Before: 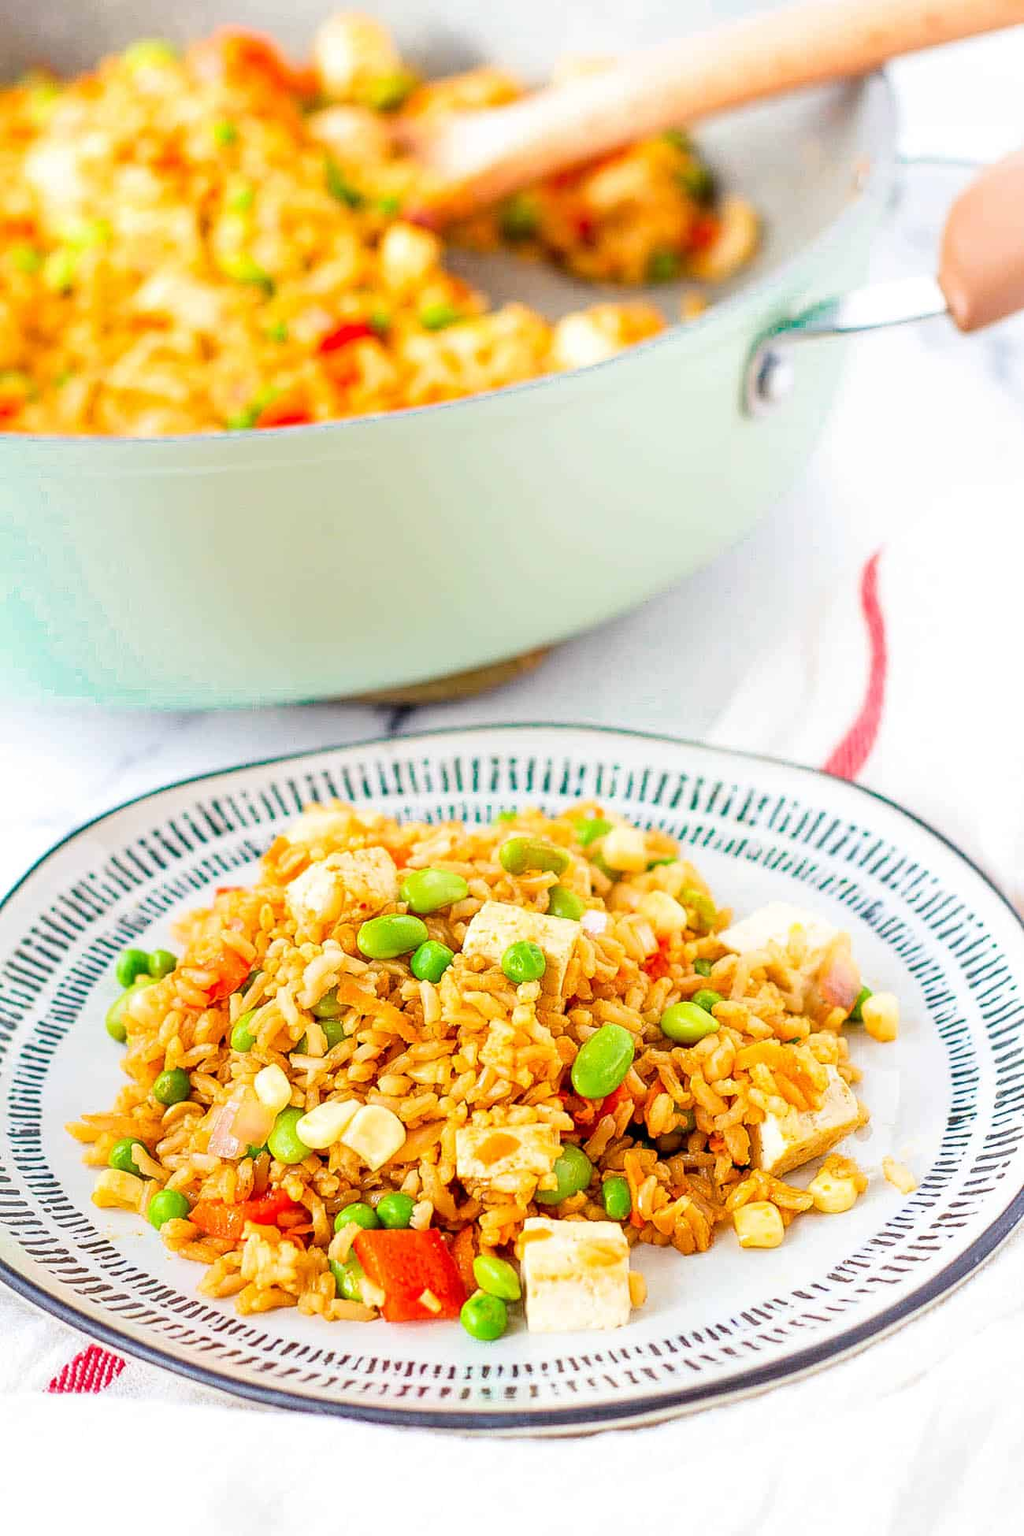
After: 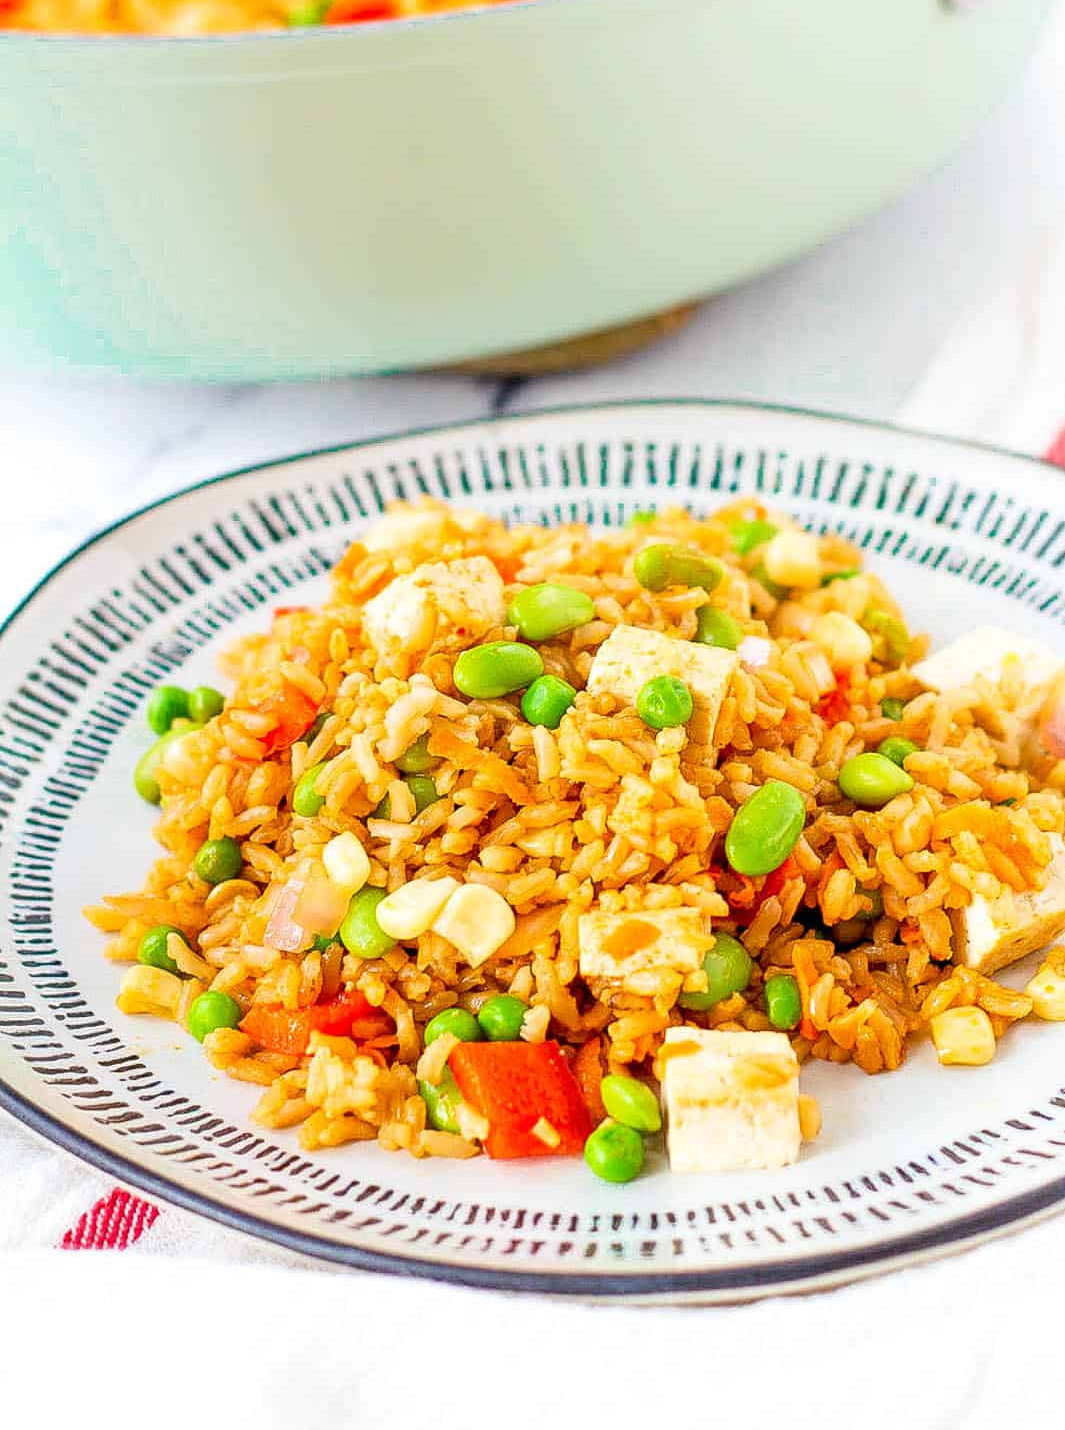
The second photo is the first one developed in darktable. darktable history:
crop: top 26.661%, right 18.014%
